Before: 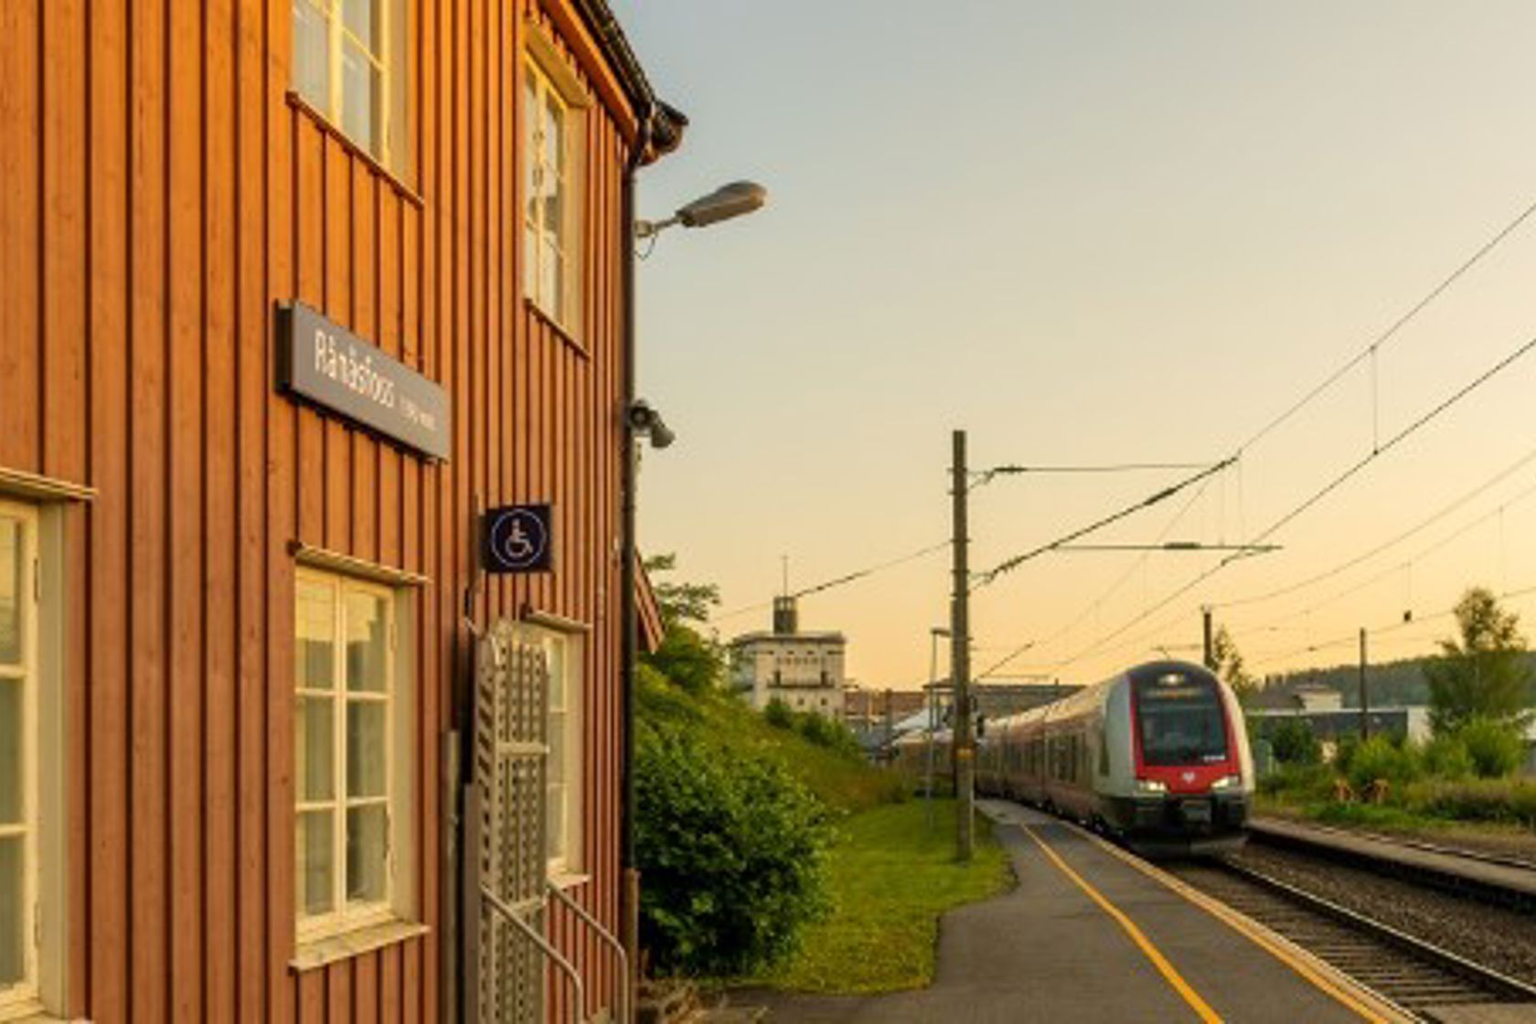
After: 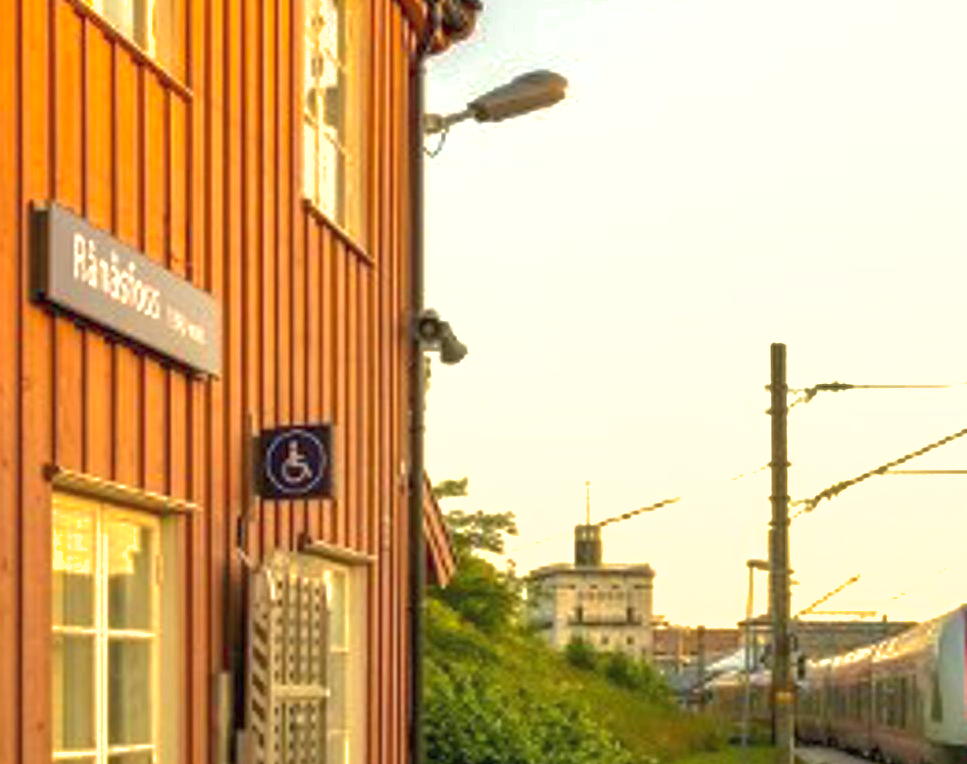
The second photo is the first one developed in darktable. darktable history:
crop: left 16.187%, top 11.355%, right 26.195%, bottom 20.426%
exposure: black level correction 0, exposure 0.894 EV, compensate highlight preservation false
shadows and highlights: on, module defaults
